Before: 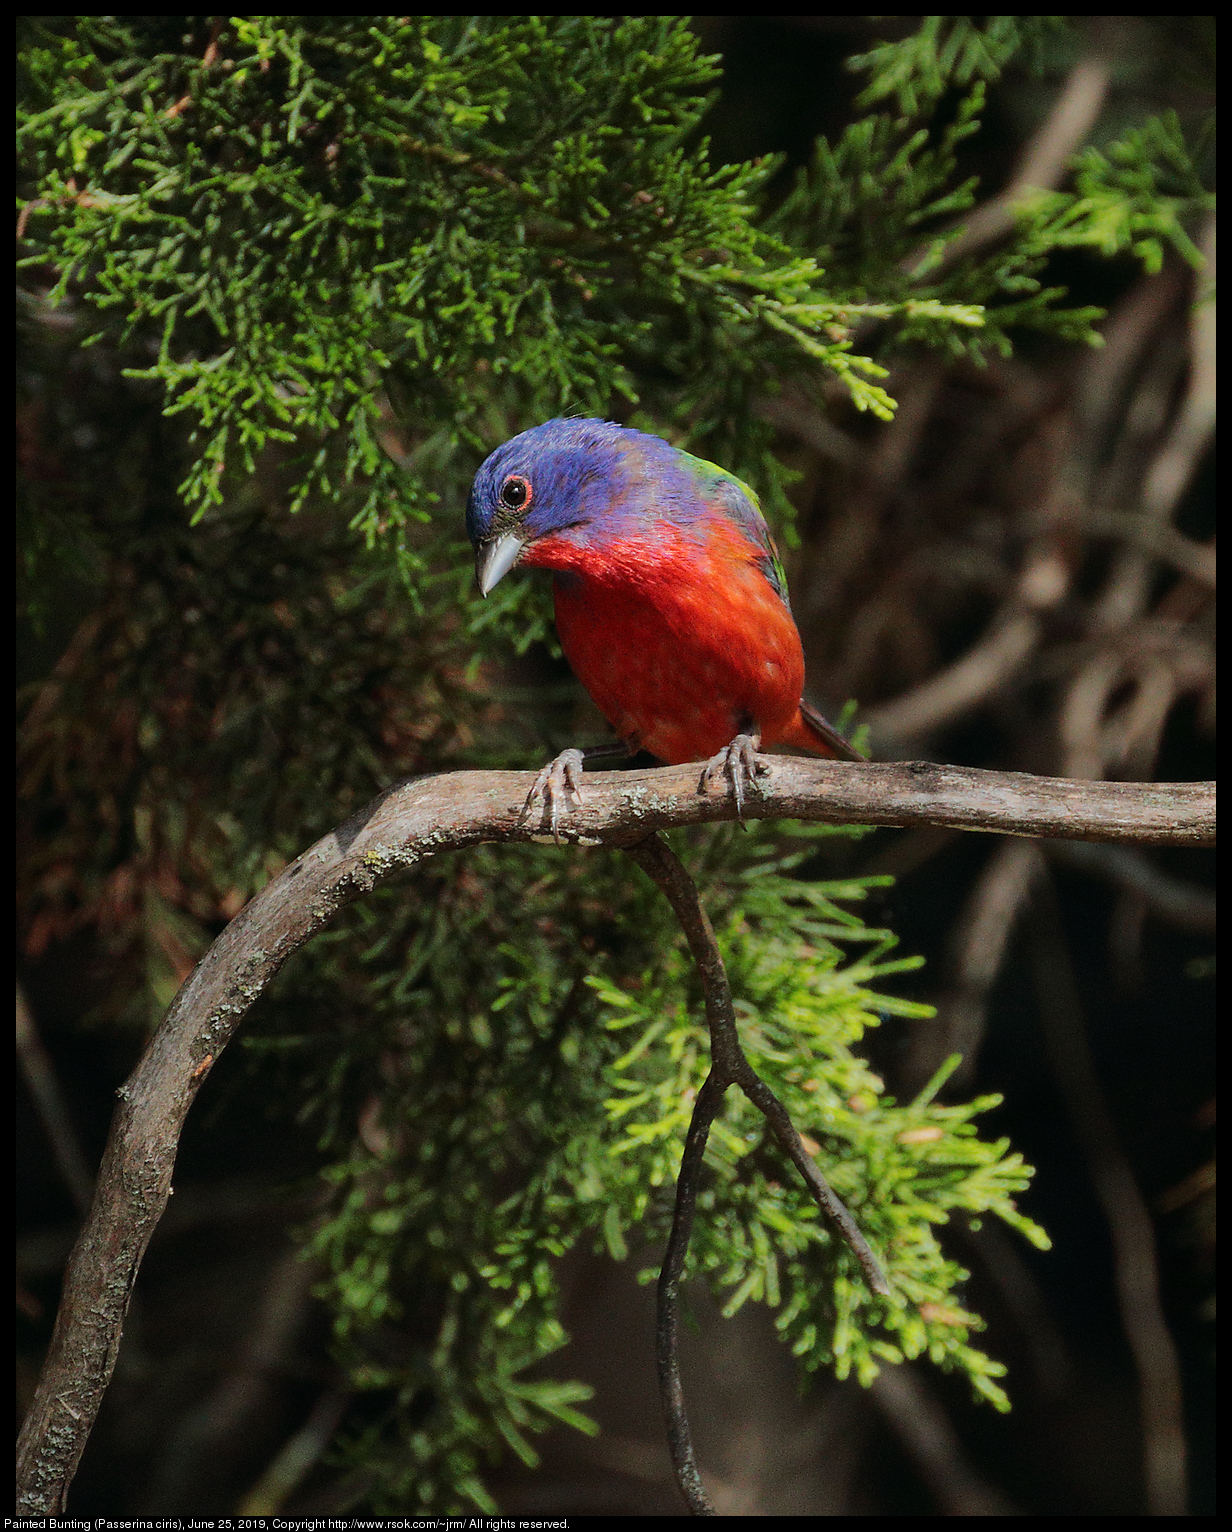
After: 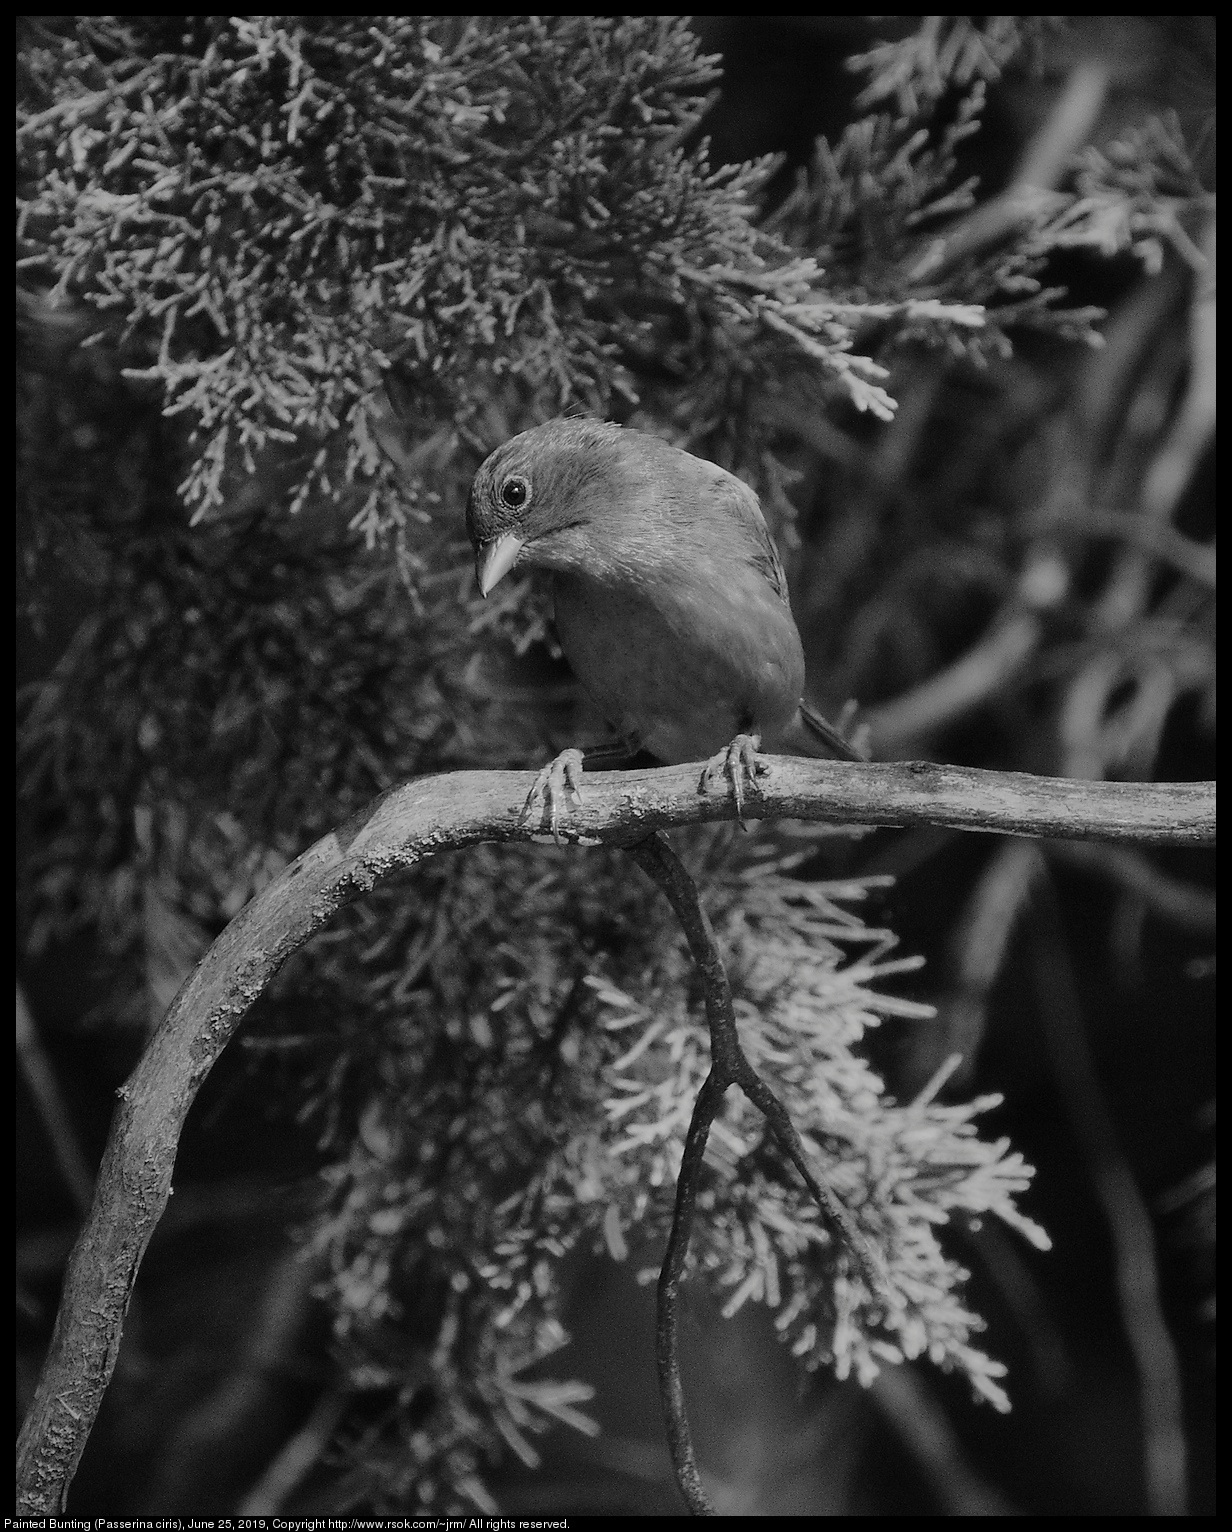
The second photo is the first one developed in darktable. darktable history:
shadows and highlights: shadows 39.34, highlights -59.68, highlights color adjustment 39.23%
color zones: curves: ch1 [(0.25, 0.61) (0.75, 0.248)], mix -95.05%
exposure: compensate highlight preservation false
contrast brightness saturation: saturation -0.996
